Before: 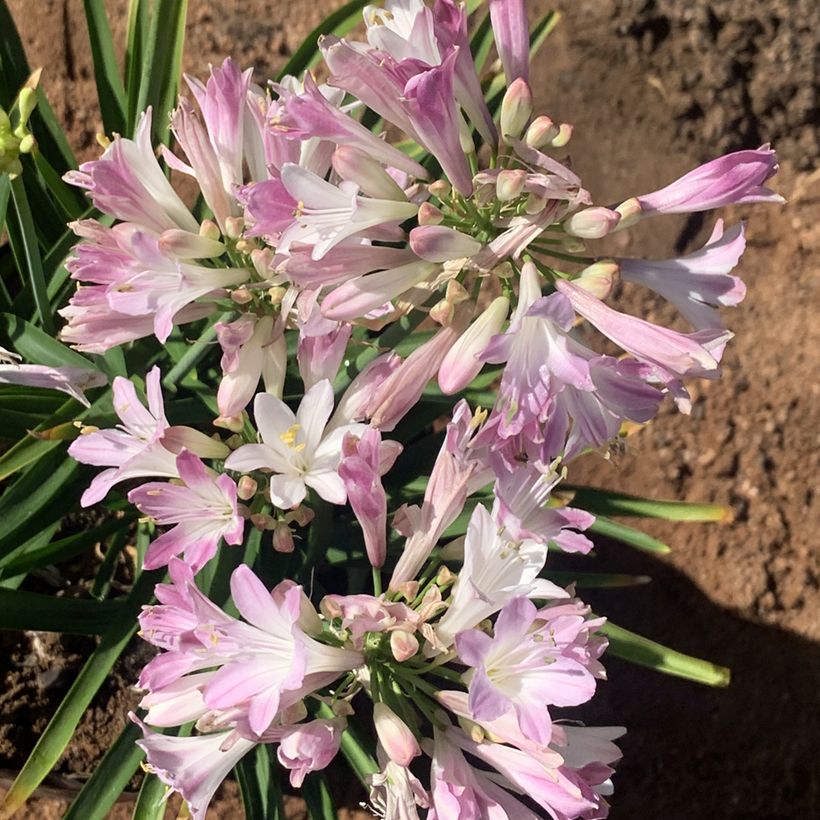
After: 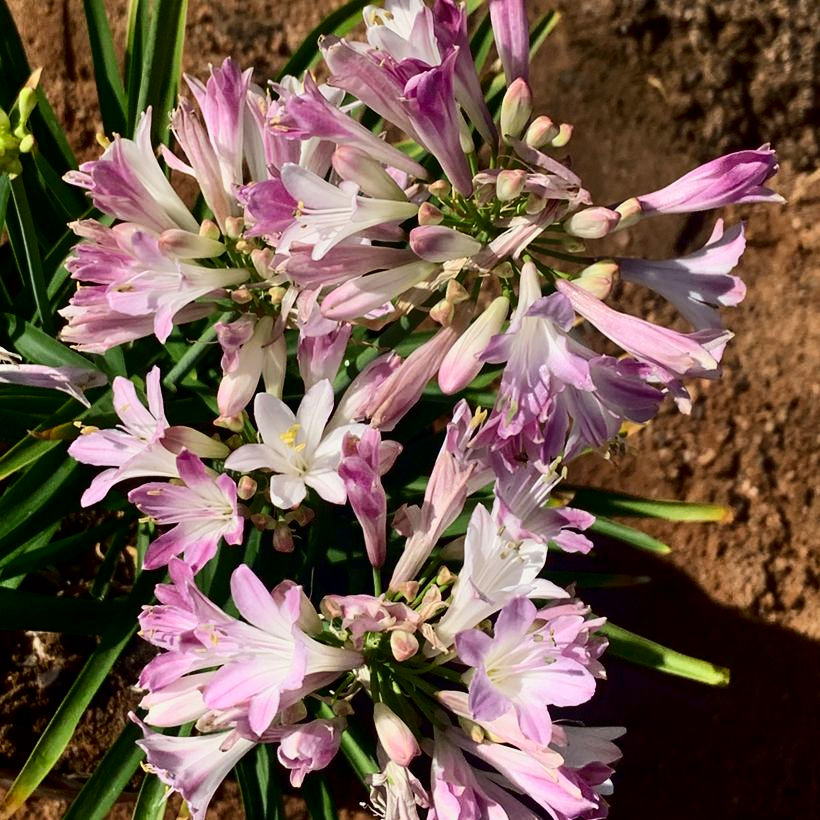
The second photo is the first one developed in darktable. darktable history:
contrast brightness saturation: contrast 0.215, brightness -0.194, saturation 0.234
shadows and highlights: white point adjustment -3.54, highlights -63.6, soften with gaussian
